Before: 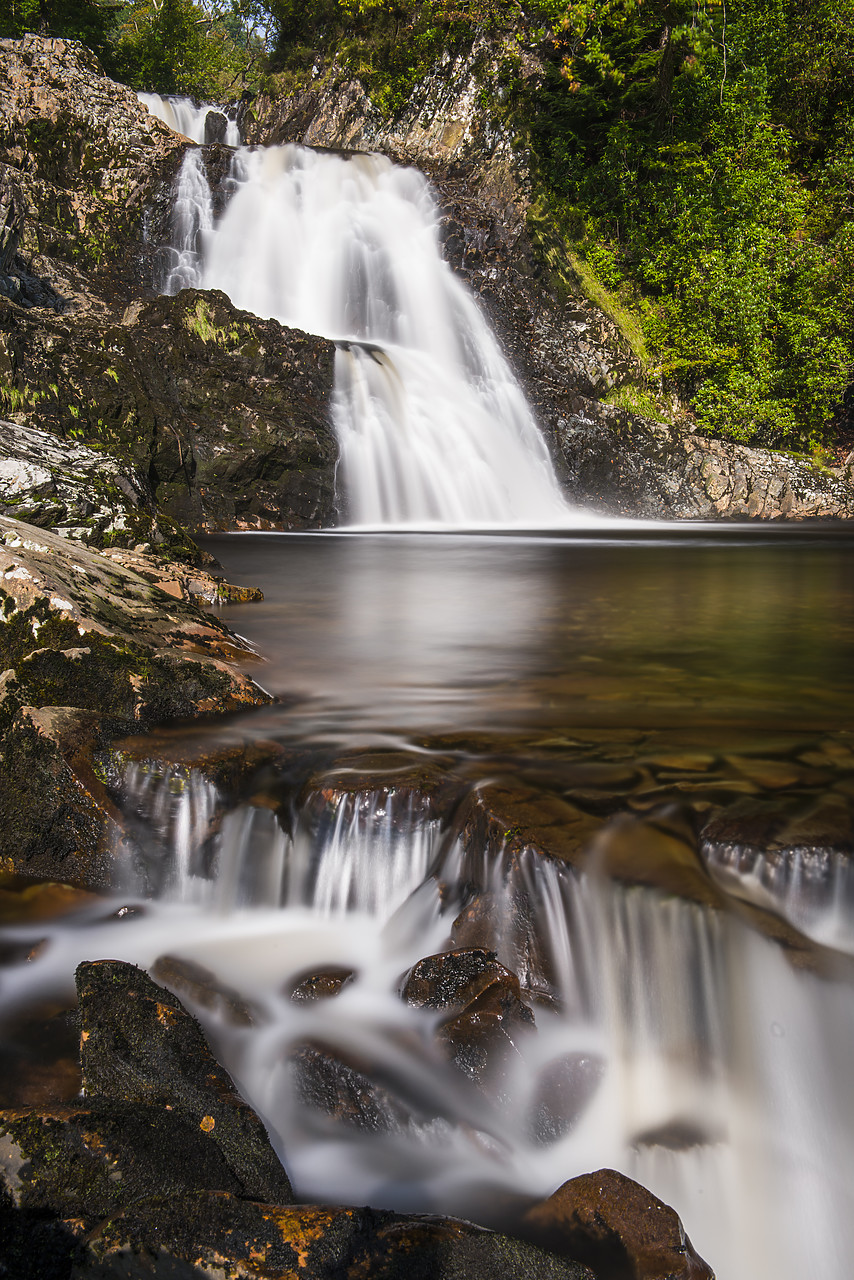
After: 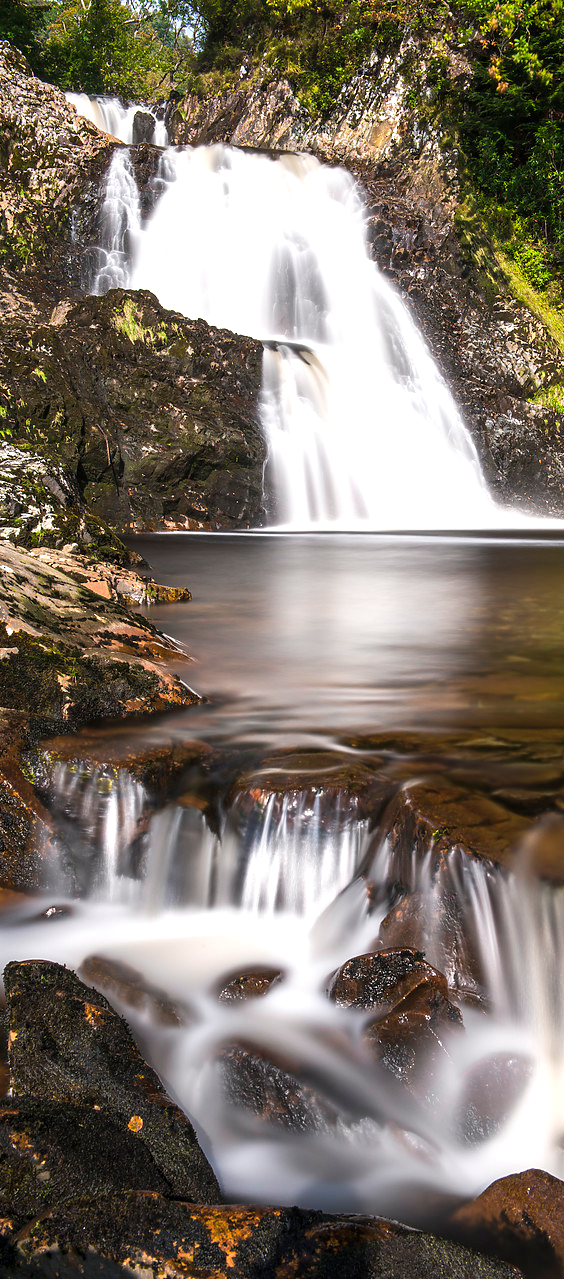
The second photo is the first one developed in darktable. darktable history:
crop and rotate: left 8.621%, right 25.303%
exposure: exposure 0.567 EV, compensate highlight preservation false
tone equalizer: edges refinement/feathering 500, mask exposure compensation -1.57 EV, preserve details no
contrast brightness saturation: saturation -0.082
